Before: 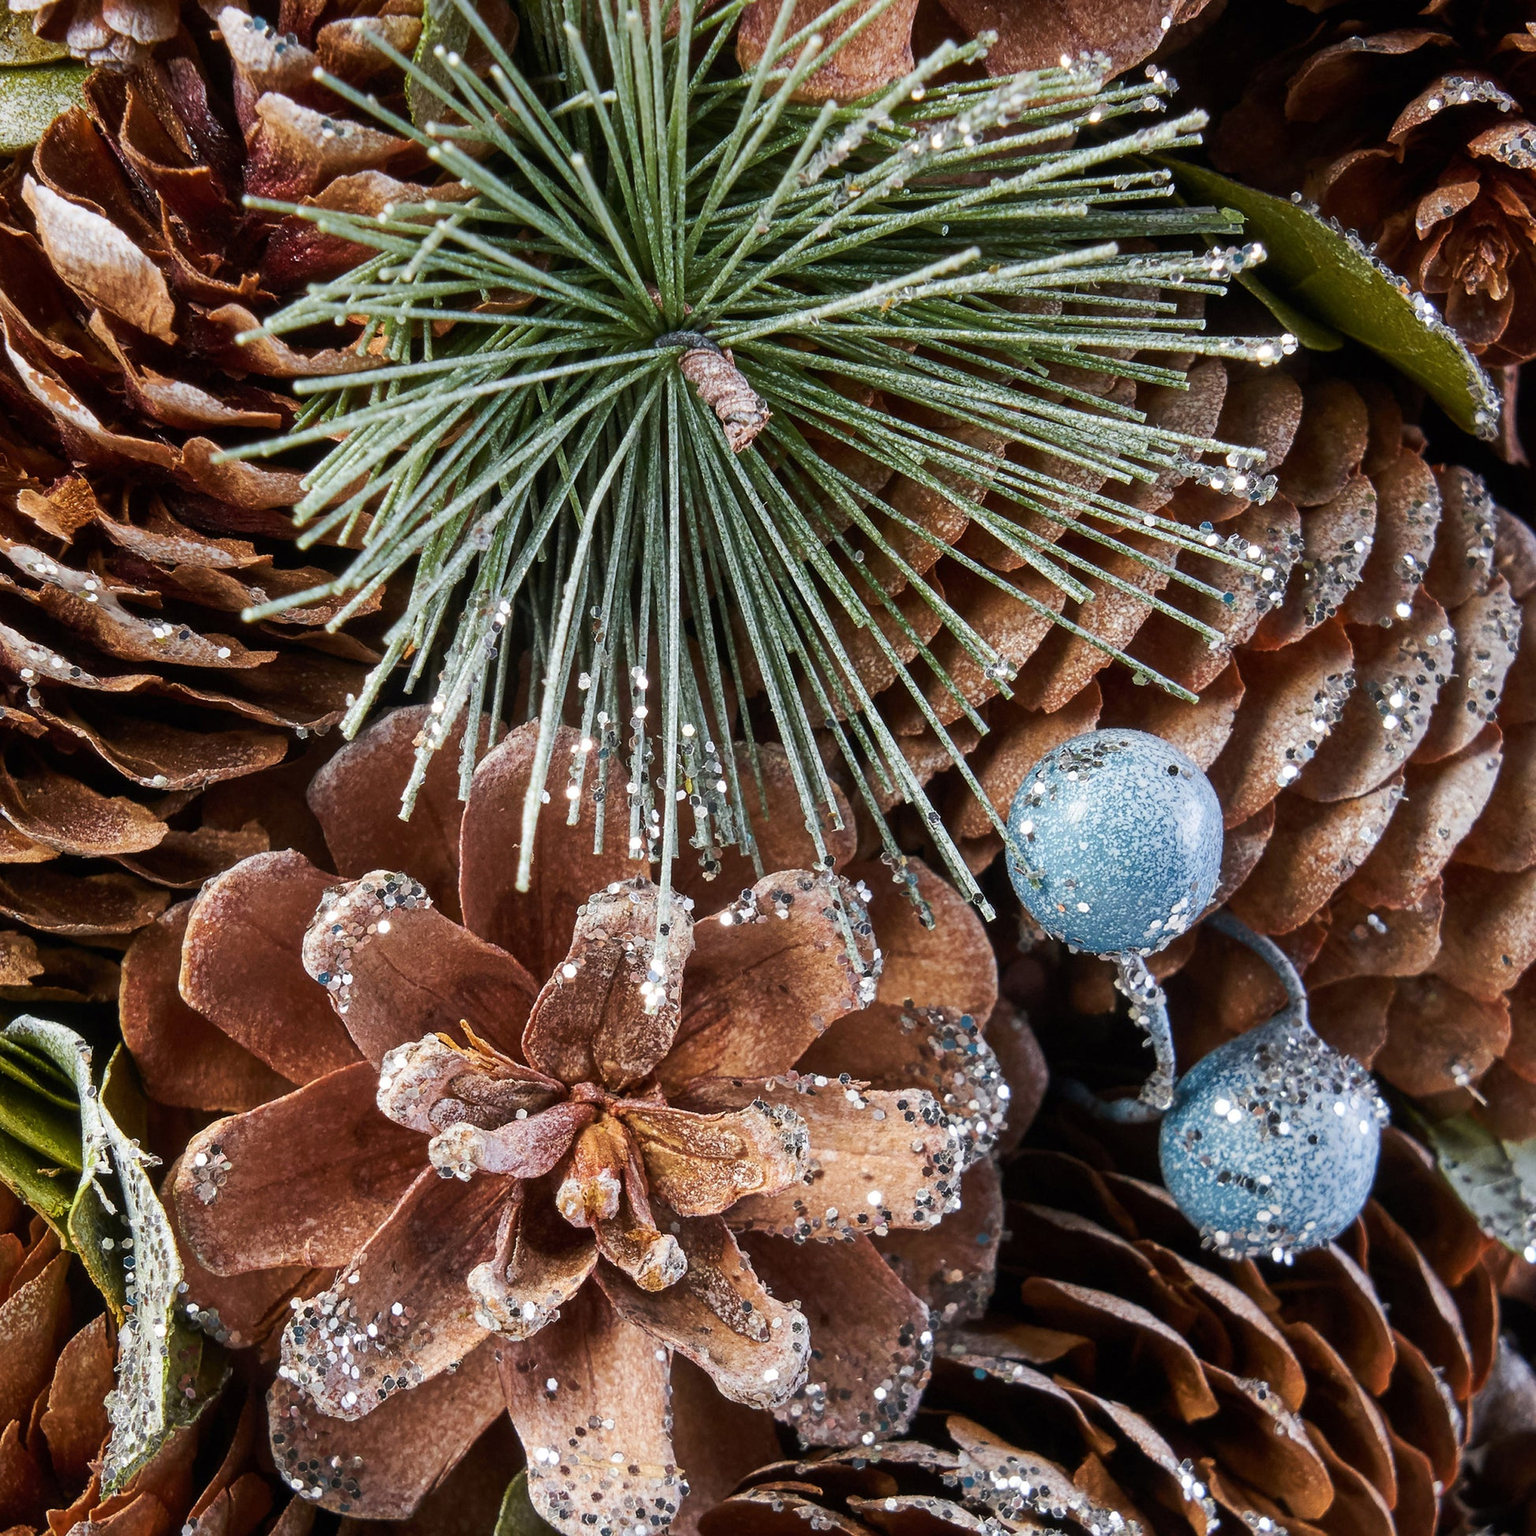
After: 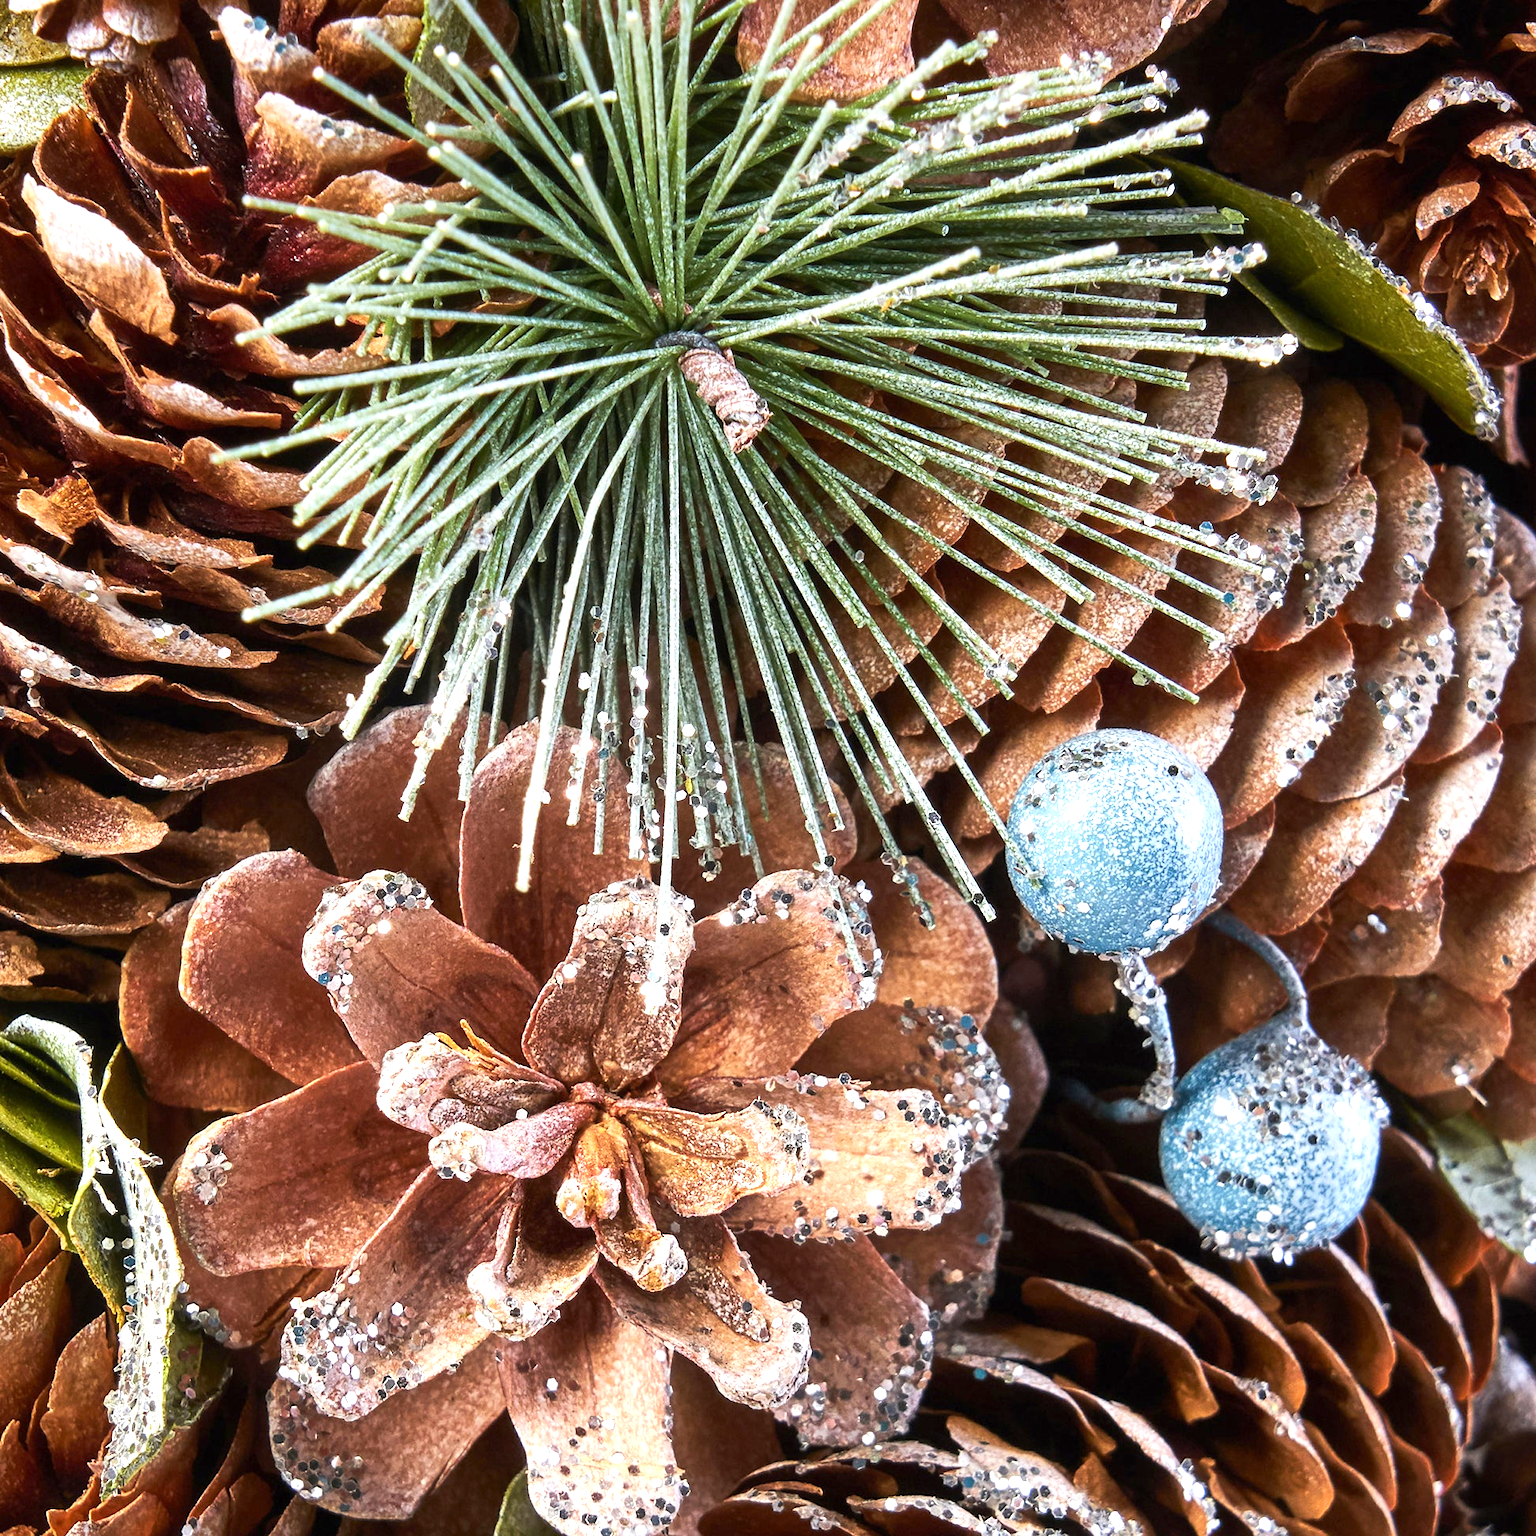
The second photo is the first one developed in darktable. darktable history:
exposure: black level correction 0, exposure 0.877 EV, compensate exposure bias true, compensate highlight preservation false
contrast brightness saturation: contrast 0.08, saturation 0.02
